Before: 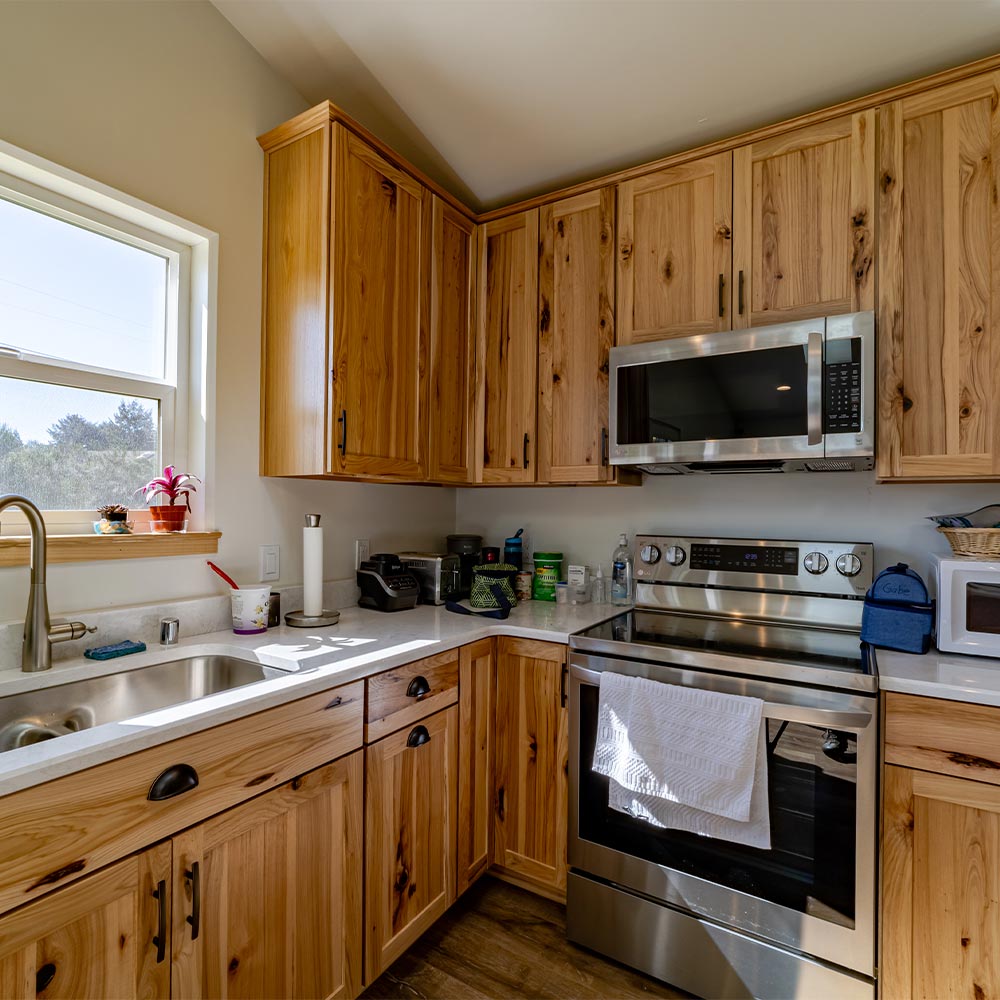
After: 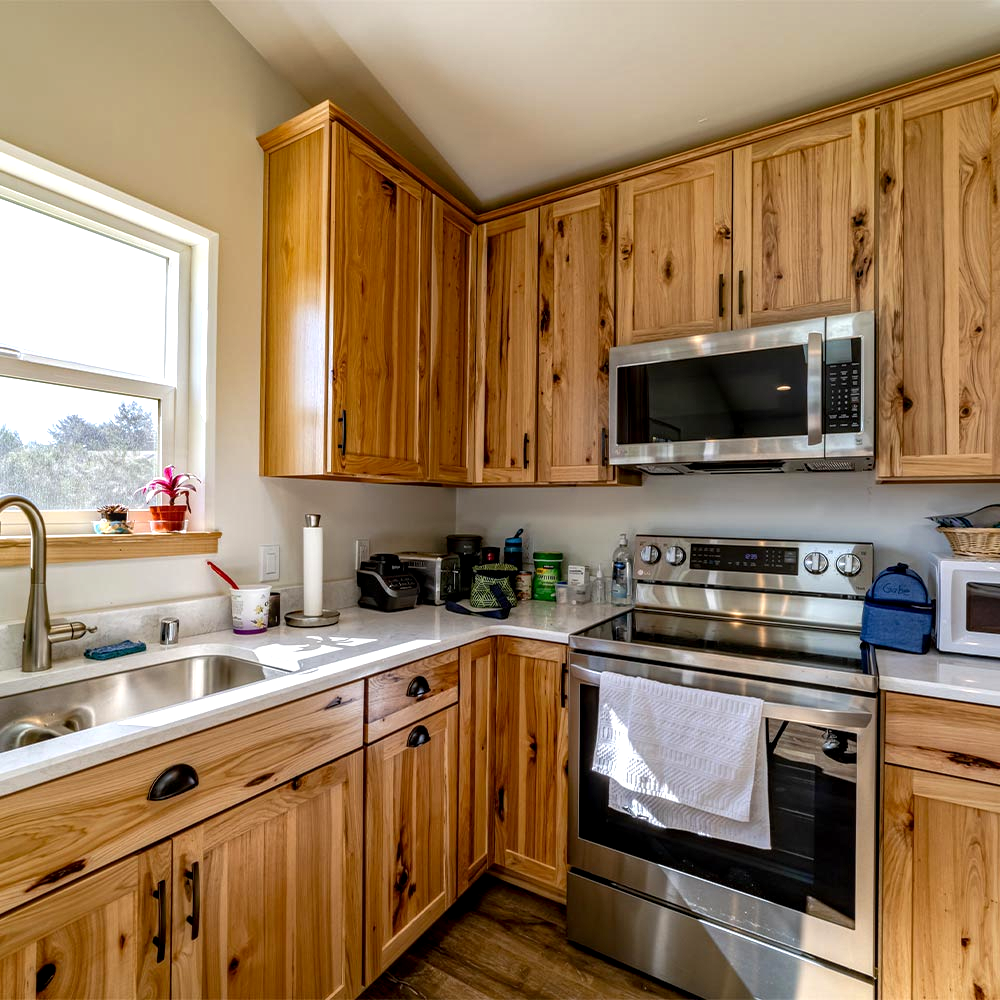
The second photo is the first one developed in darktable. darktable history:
local contrast: on, module defaults
exposure: black level correction 0.001, exposure 0.499 EV, compensate exposure bias true, compensate highlight preservation false
tone equalizer: on, module defaults
